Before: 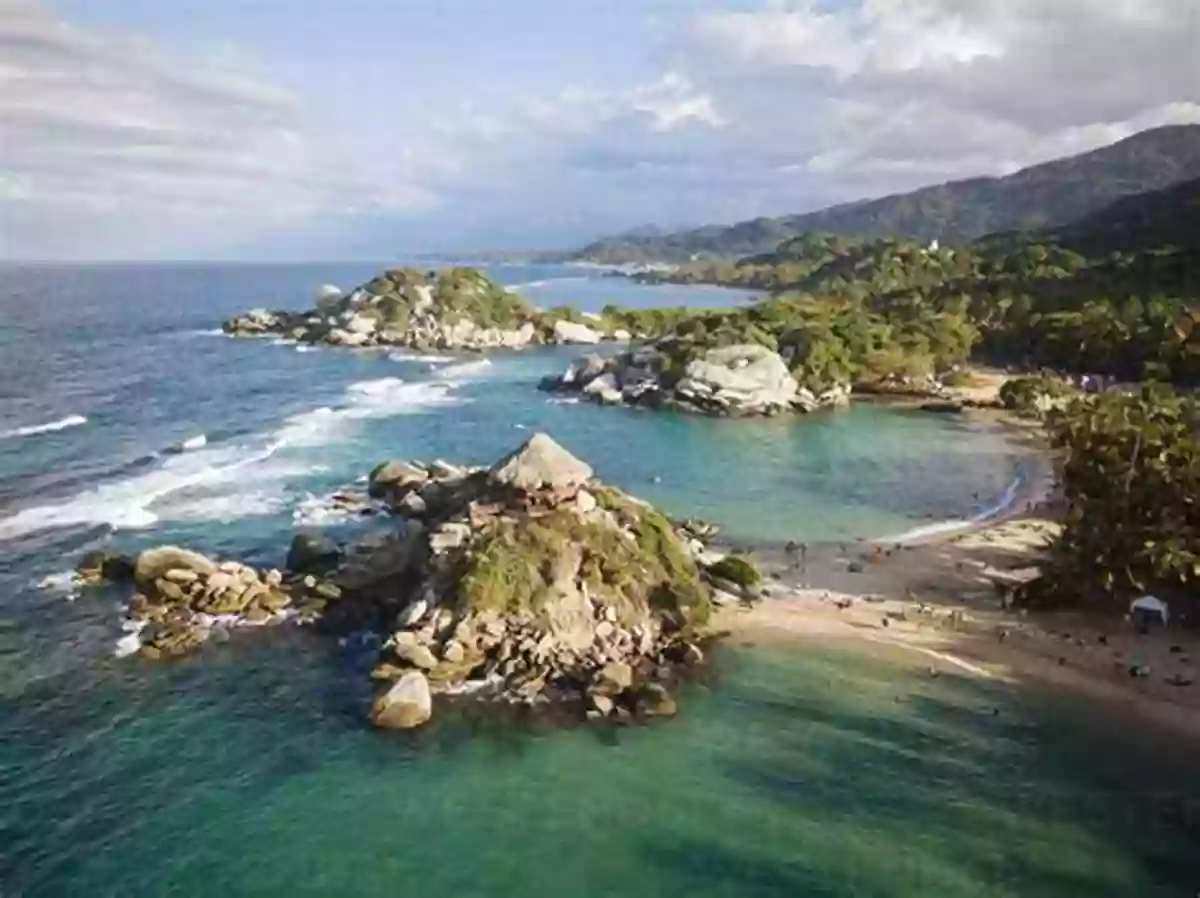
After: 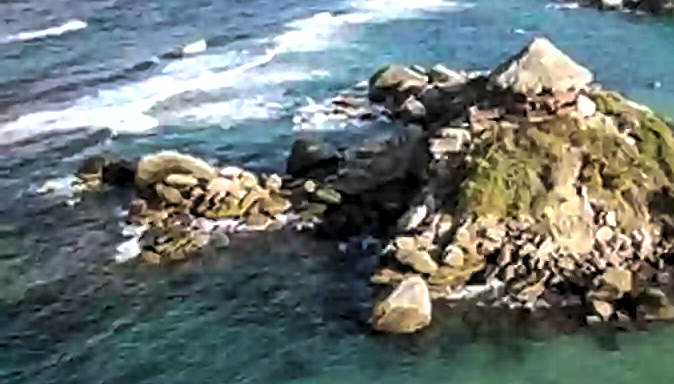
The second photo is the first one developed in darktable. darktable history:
shadows and highlights: on, module defaults
crop: top 44.042%, right 43.753%, bottom 13.112%
sharpen: radius 2.203, amount 0.38, threshold 0.106
color correction: highlights a* -0.129, highlights b* -5.46, shadows a* -0.121, shadows b* -0.107
local contrast: on, module defaults
contrast brightness saturation: contrast 0.198, brightness 0.169, saturation 0.215
levels: levels [0.101, 0.578, 0.953]
